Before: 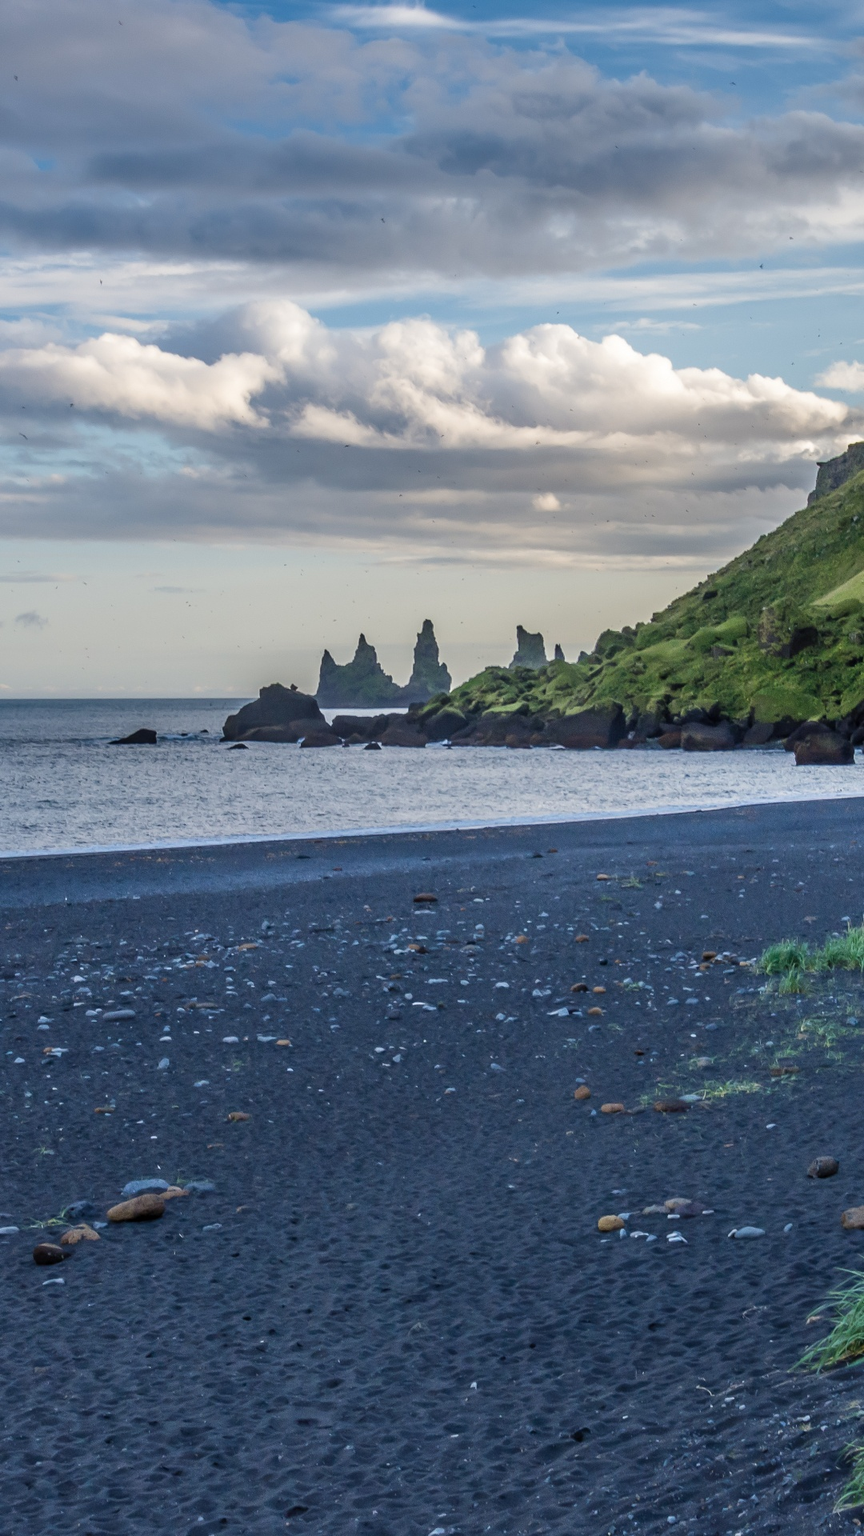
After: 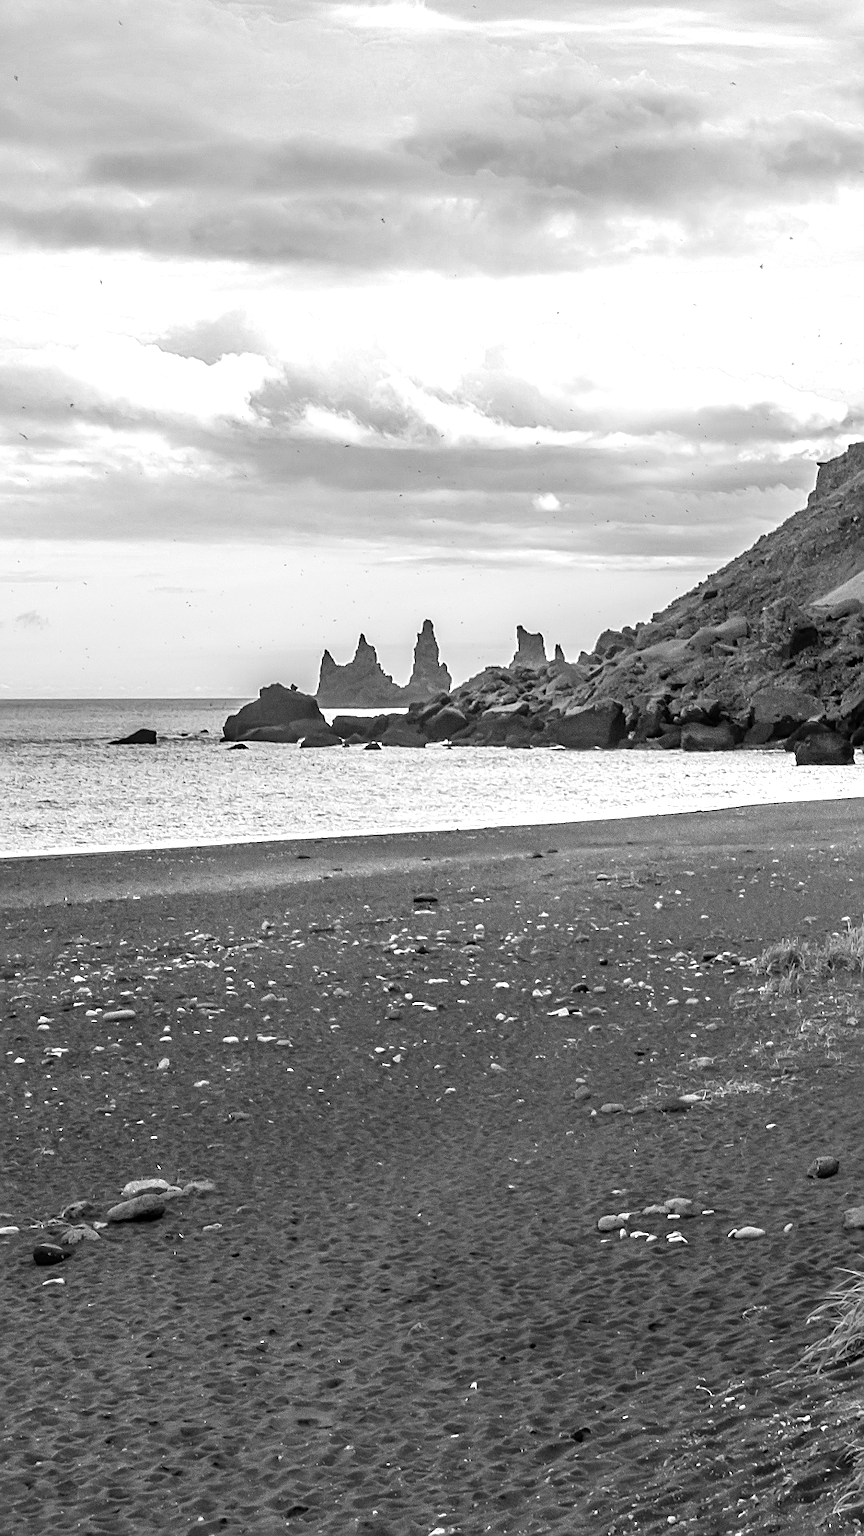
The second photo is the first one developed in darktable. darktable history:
tone equalizer: -8 EV -0.741 EV, -7 EV -0.696 EV, -6 EV -0.61 EV, -5 EV -0.413 EV, -3 EV 0.38 EV, -2 EV 0.6 EV, -1 EV 0.698 EV, +0 EV 0.746 EV
color zones: curves: ch0 [(0, 0.613) (0.01, 0.613) (0.245, 0.448) (0.498, 0.529) (0.642, 0.665) (0.879, 0.777) (0.99, 0.613)]; ch1 [(0, 0) (0.143, 0) (0.286, 0) (0.429, 0) (0.571, 0) (0.714, 0) (0.857, 0)]
sharpen: on, module defaults
